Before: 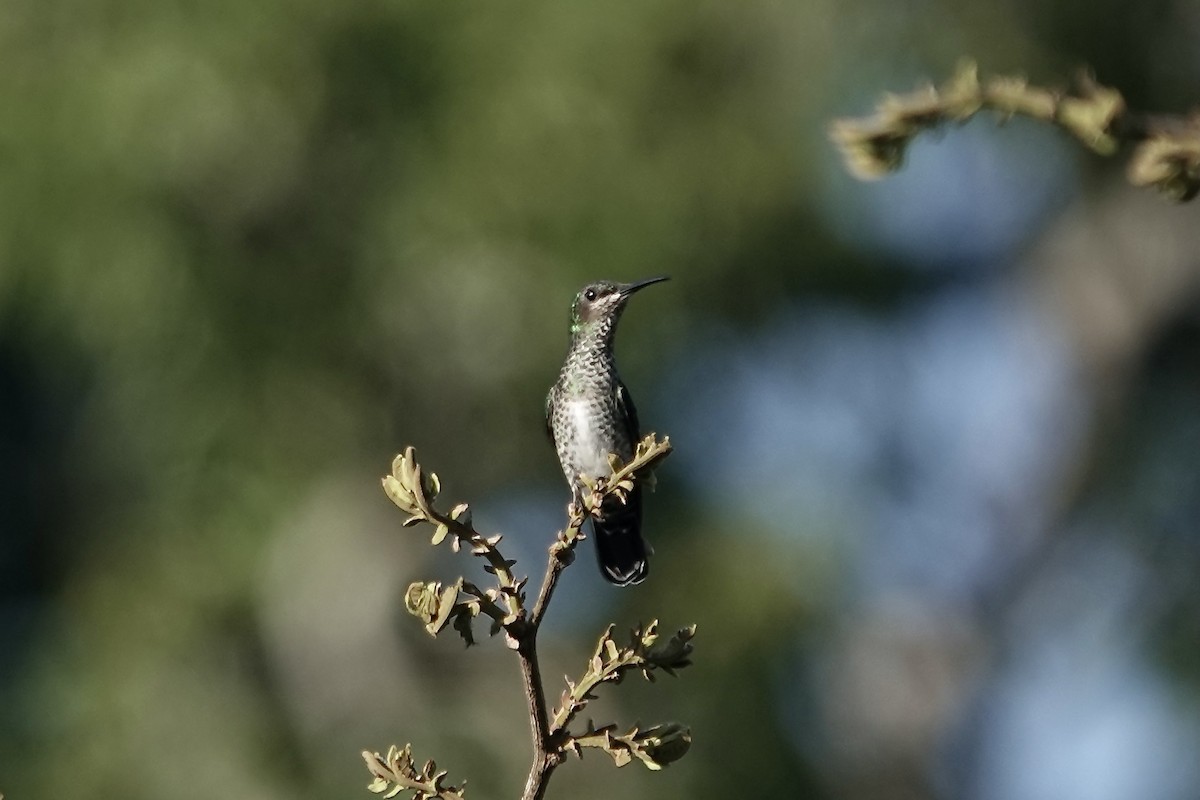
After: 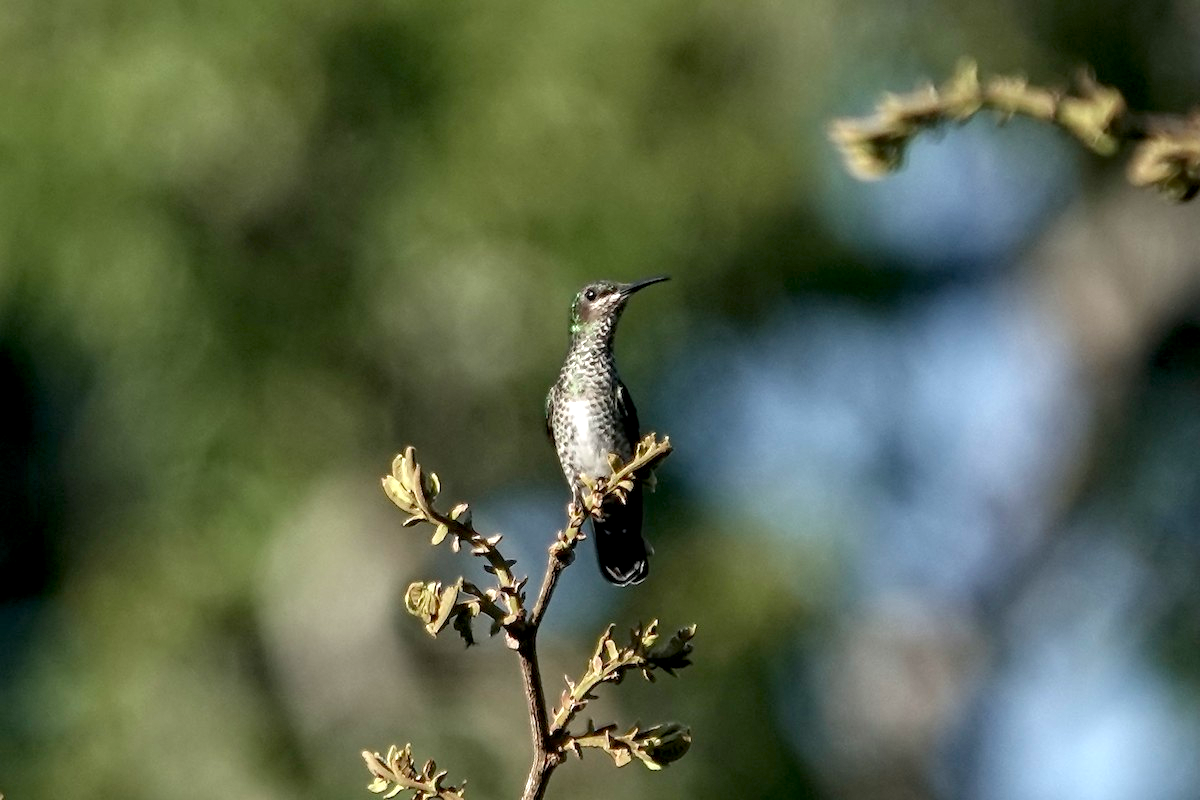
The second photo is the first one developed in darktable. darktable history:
local contrast: detail 130%
exposure: black level correction 0.005, exposure 0.417 EV, compensate highlight preservation false
